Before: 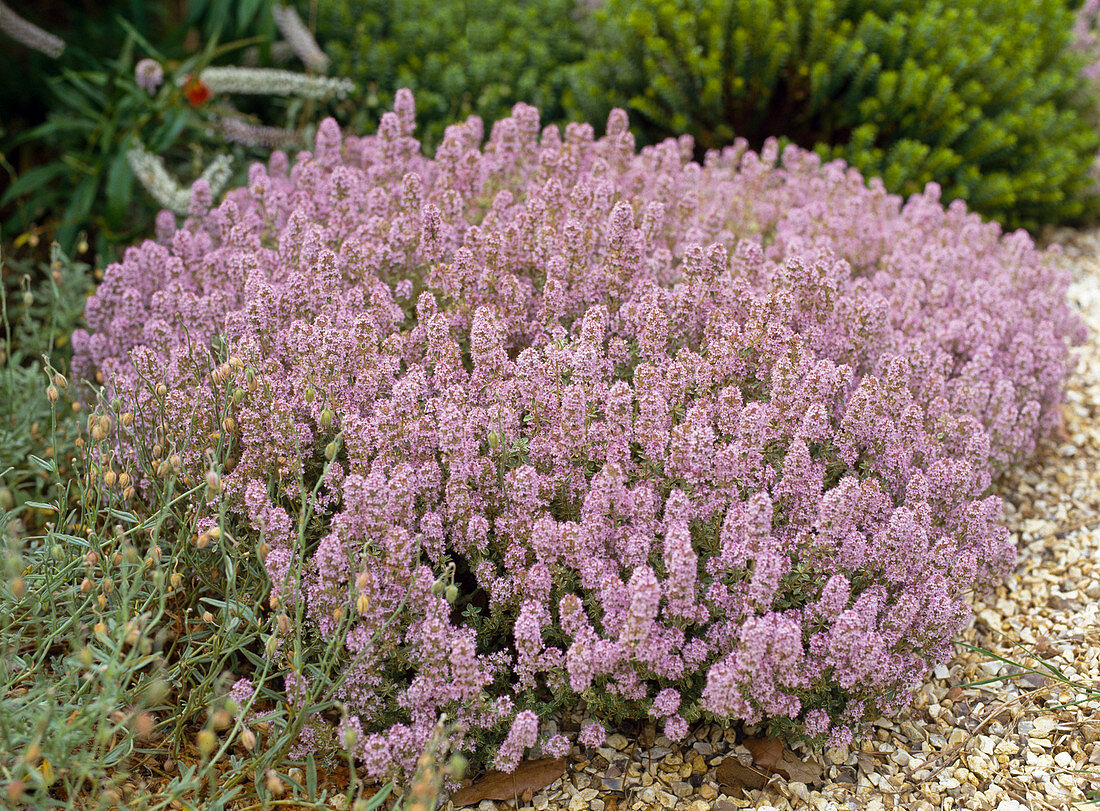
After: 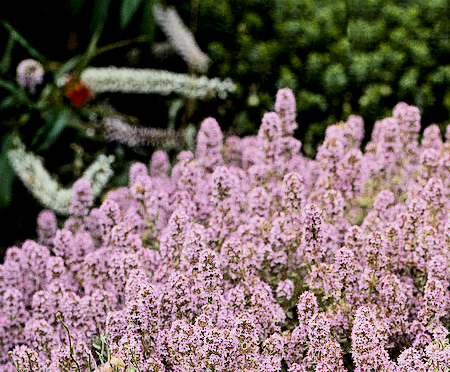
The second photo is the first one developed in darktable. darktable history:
contrast brightness saturation: contrast 0.283
filmic rgb: black relative exposure -2.84 EV, white relative exposure 4.56 EV, hardness 1.7, contrast 1.235, color science v6 (2022), iterations of high-quality reconstruction 0
crop and rotate: left 10.832%, top 0.096%, right 48.209%, bottom 54.02%
sharpen: amount 0.206
